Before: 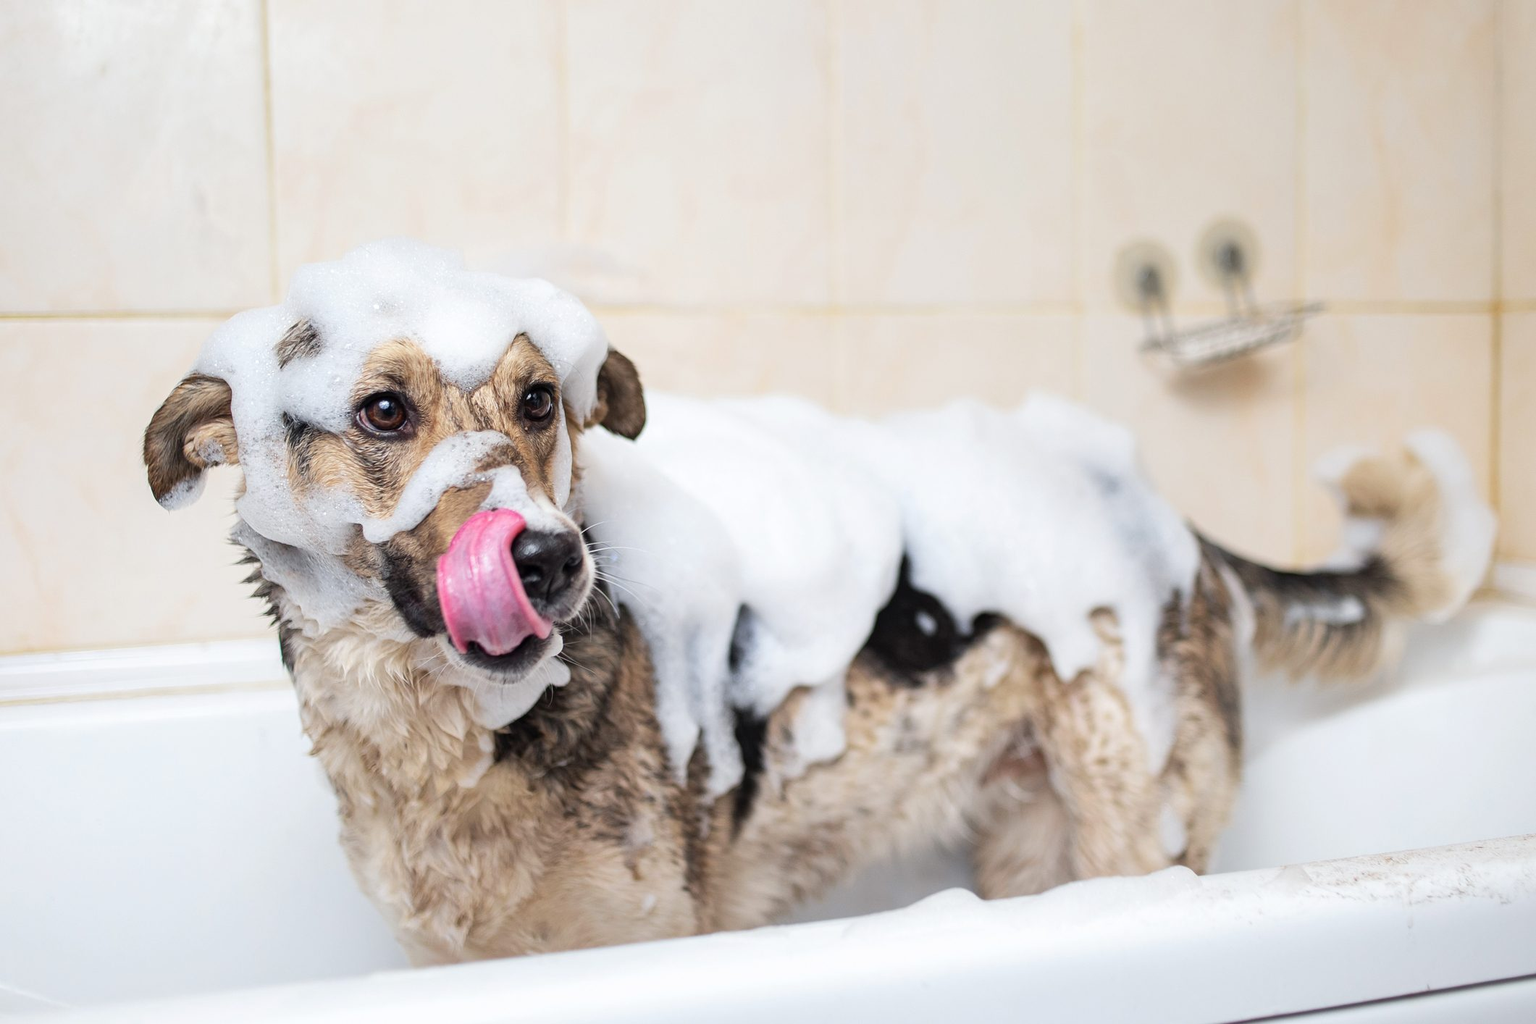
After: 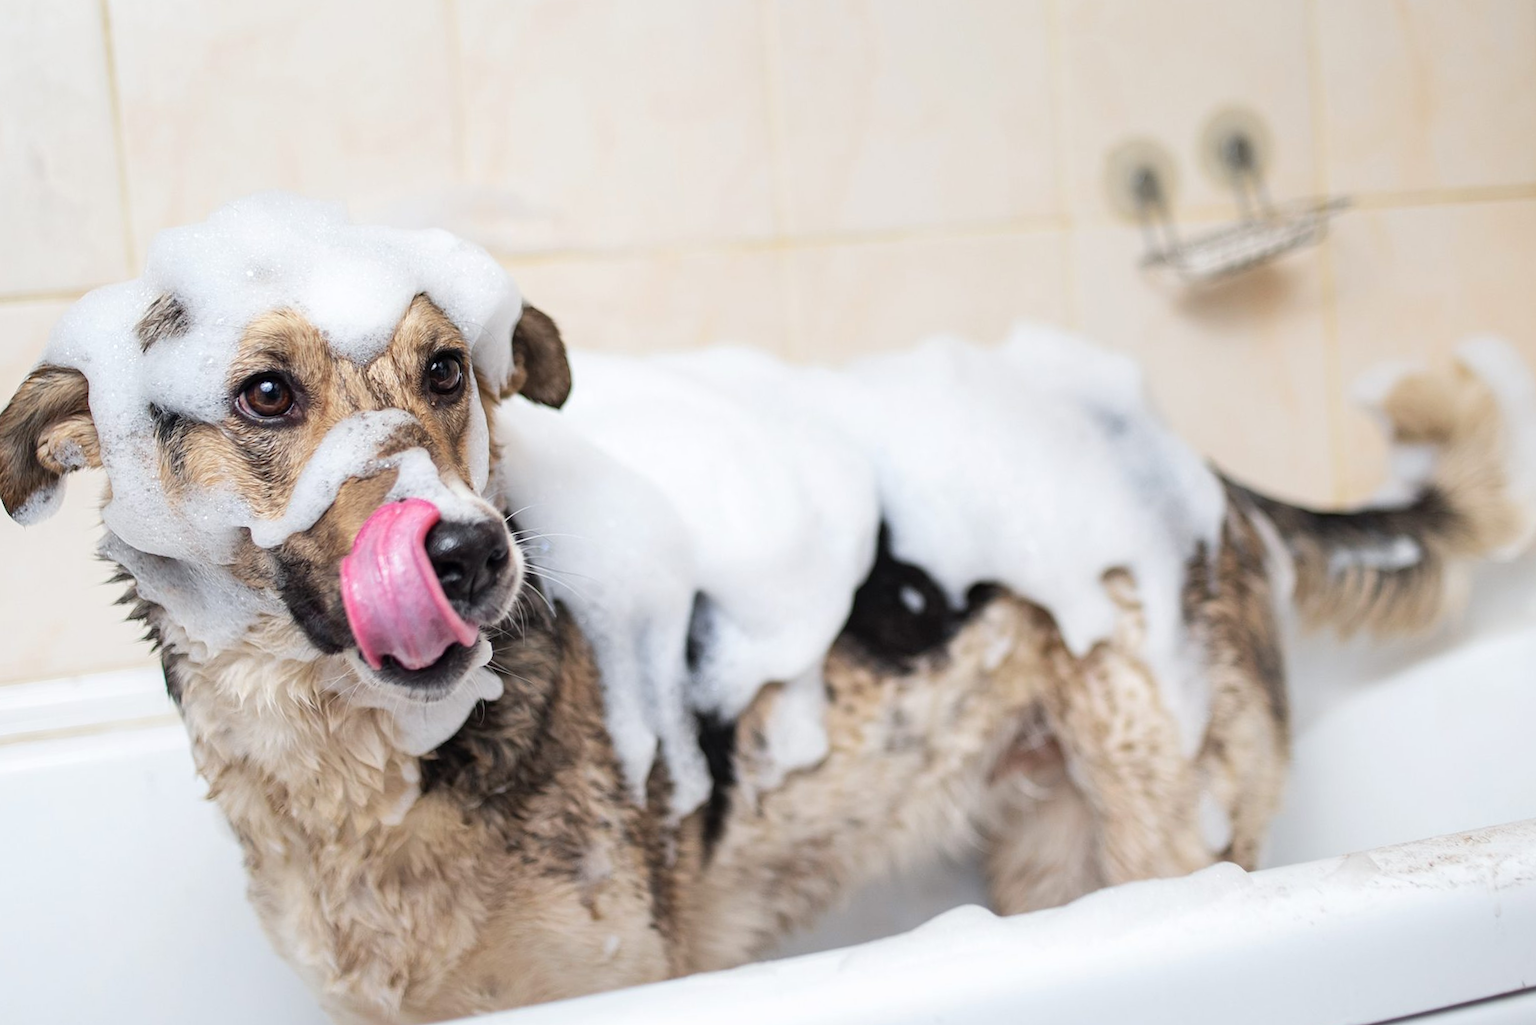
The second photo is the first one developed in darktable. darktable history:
crop and rotate: angle 3.73°, left 5.888%, top 5.72%
